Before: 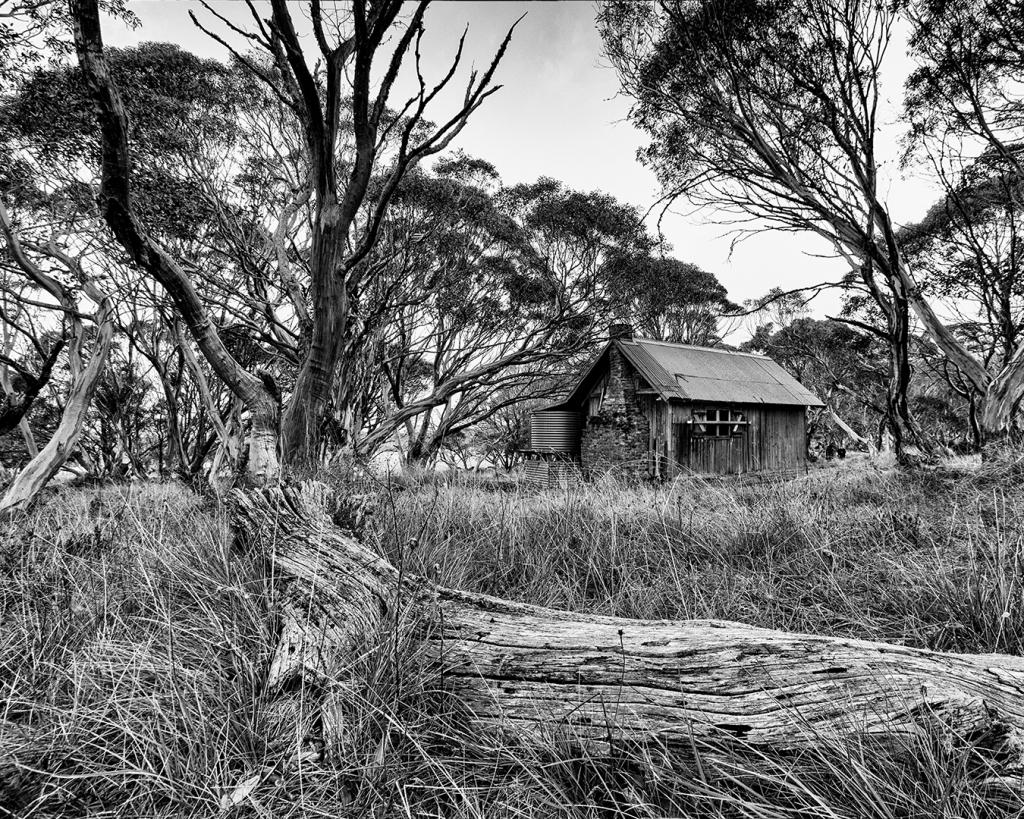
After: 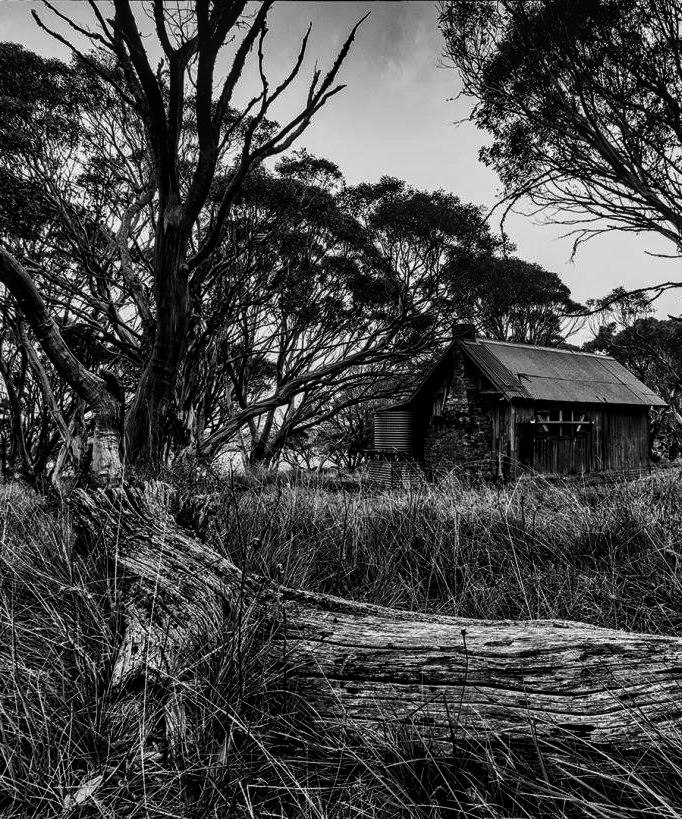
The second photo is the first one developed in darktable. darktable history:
contrast brightness saturation: contrast -0.03, brightness -0.59, saturation -1
crop: left 15.419%, right 17.914%
local contrast: on, module defaults
color balance rgb: shadows lift › chroma 4.41%, shadows lift › hue 27°, power › chroma 2.5%, power › hue 70°, highlights gain › chroma 1%, highlights gain › hue 27°, saturation formula JzAzBz (2021)
rotate and perspective: automatic cropping original format, crop left 0, crop top 0
exposure: compensate exposure bias true, compensate highlight preservation false
